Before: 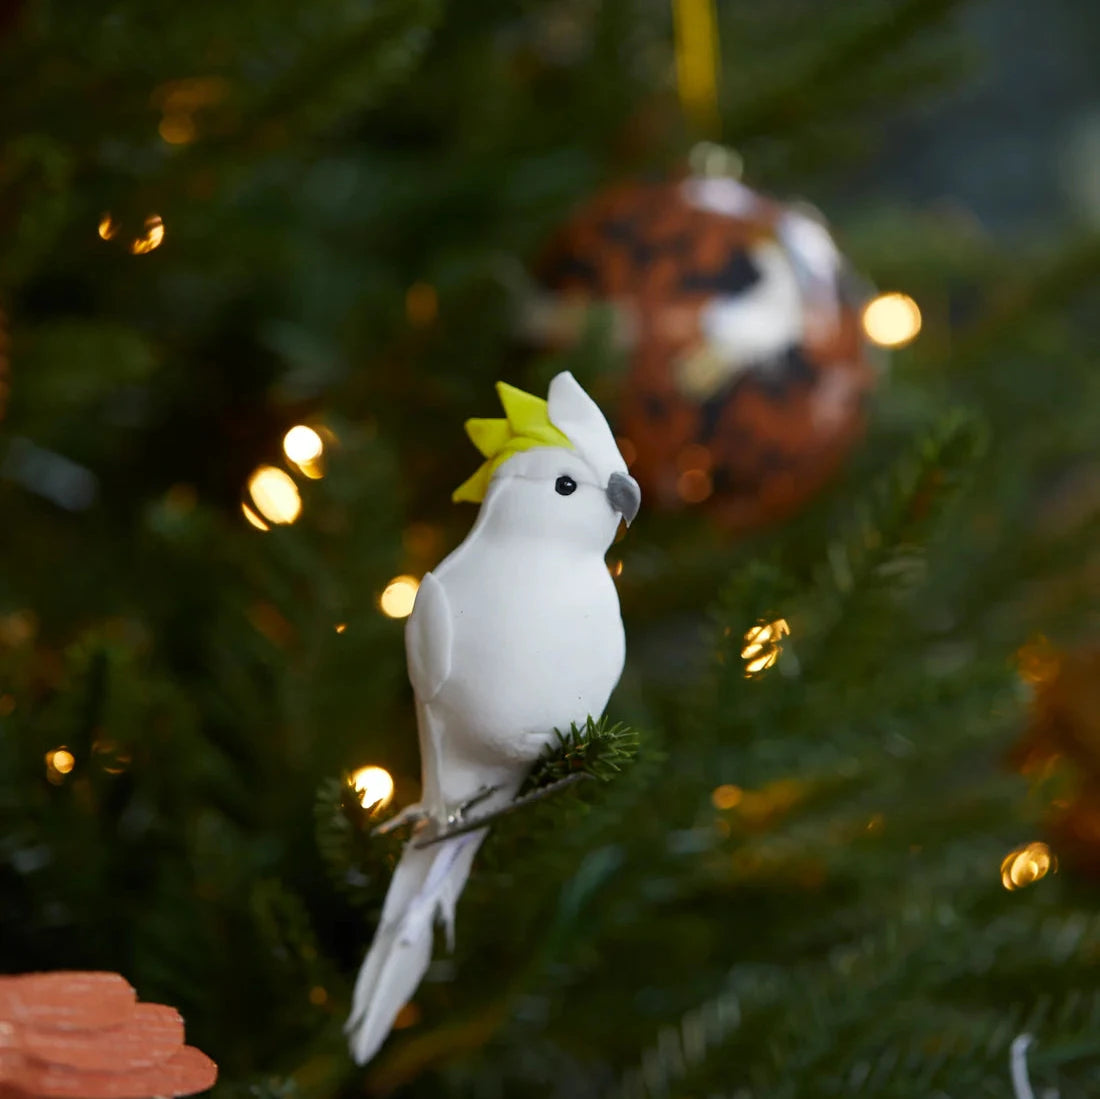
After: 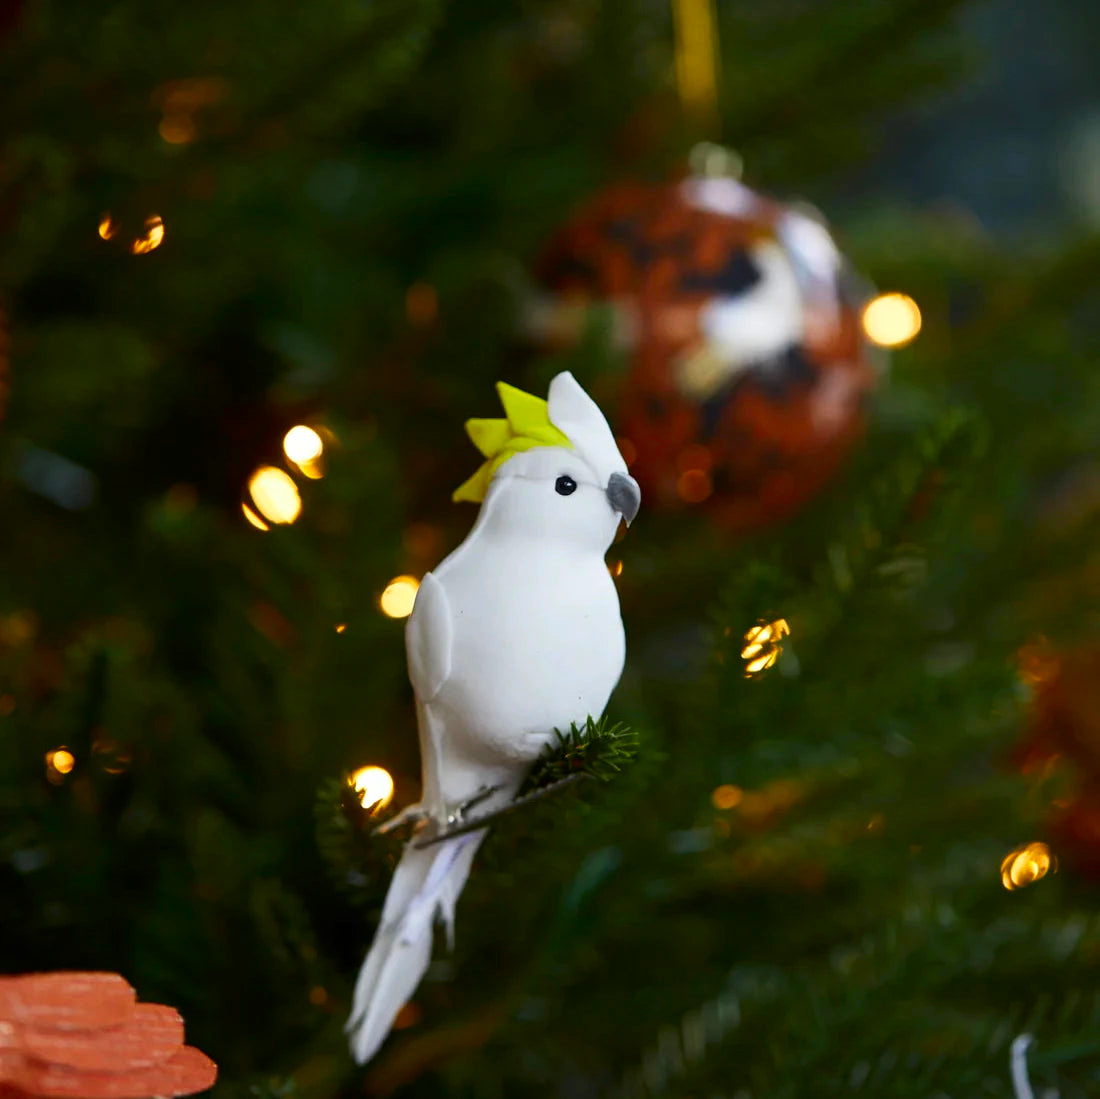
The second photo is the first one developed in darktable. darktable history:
rgb levels: preserve colors max RGB
contrast brightness saturation: contrast 0.16, saturation 0.32
